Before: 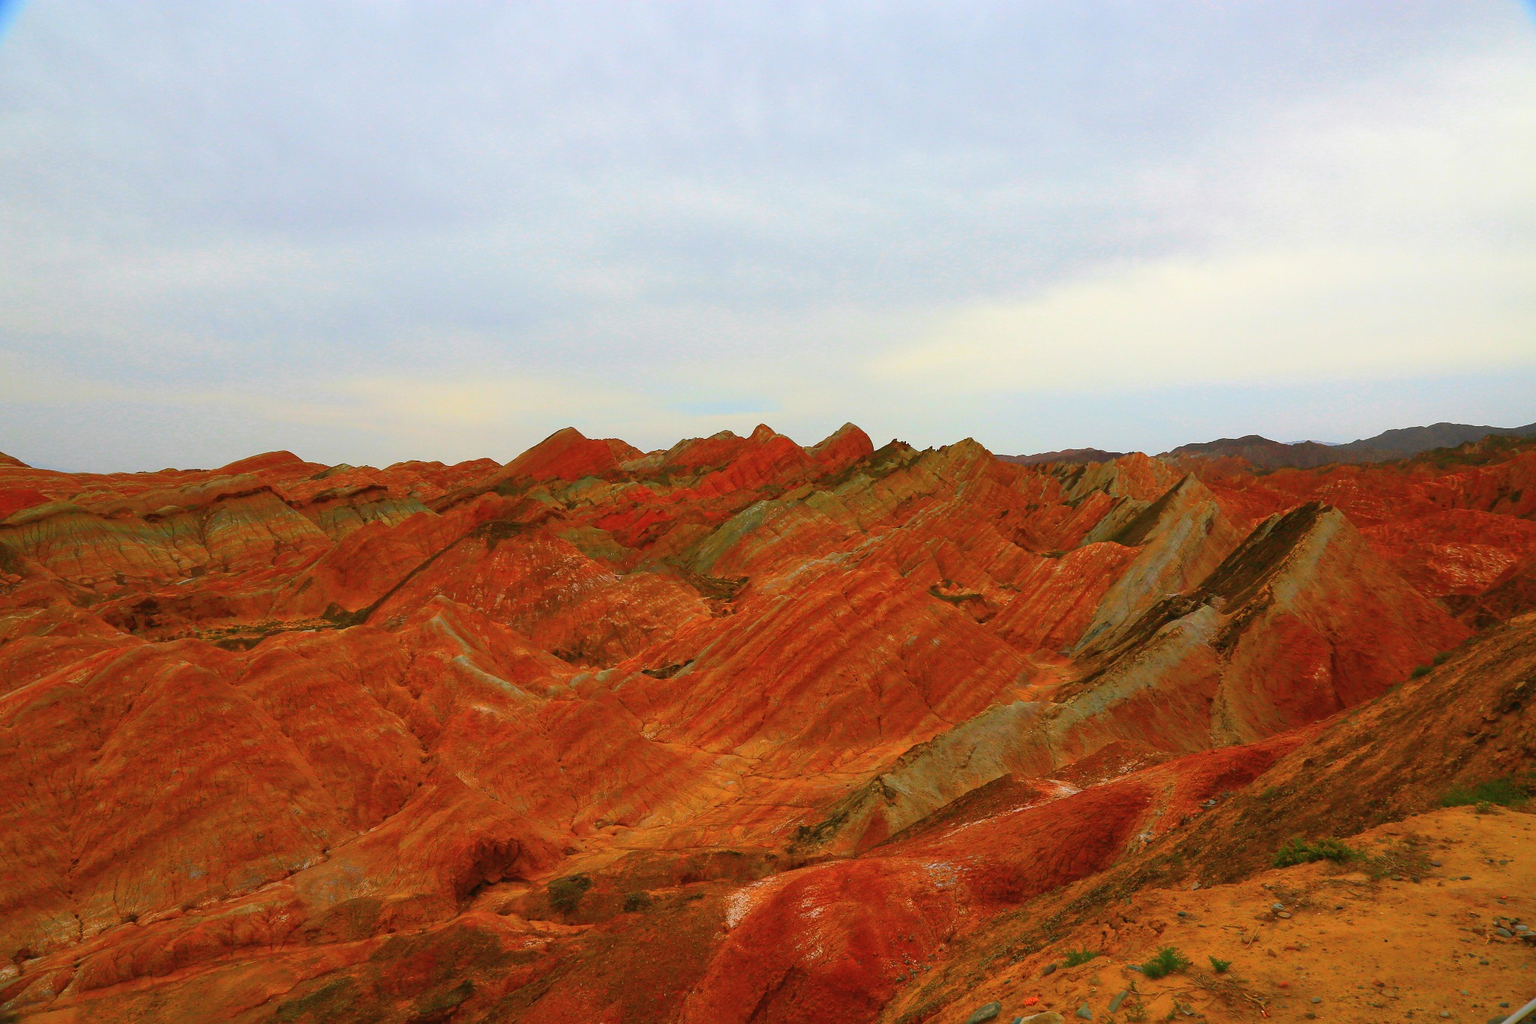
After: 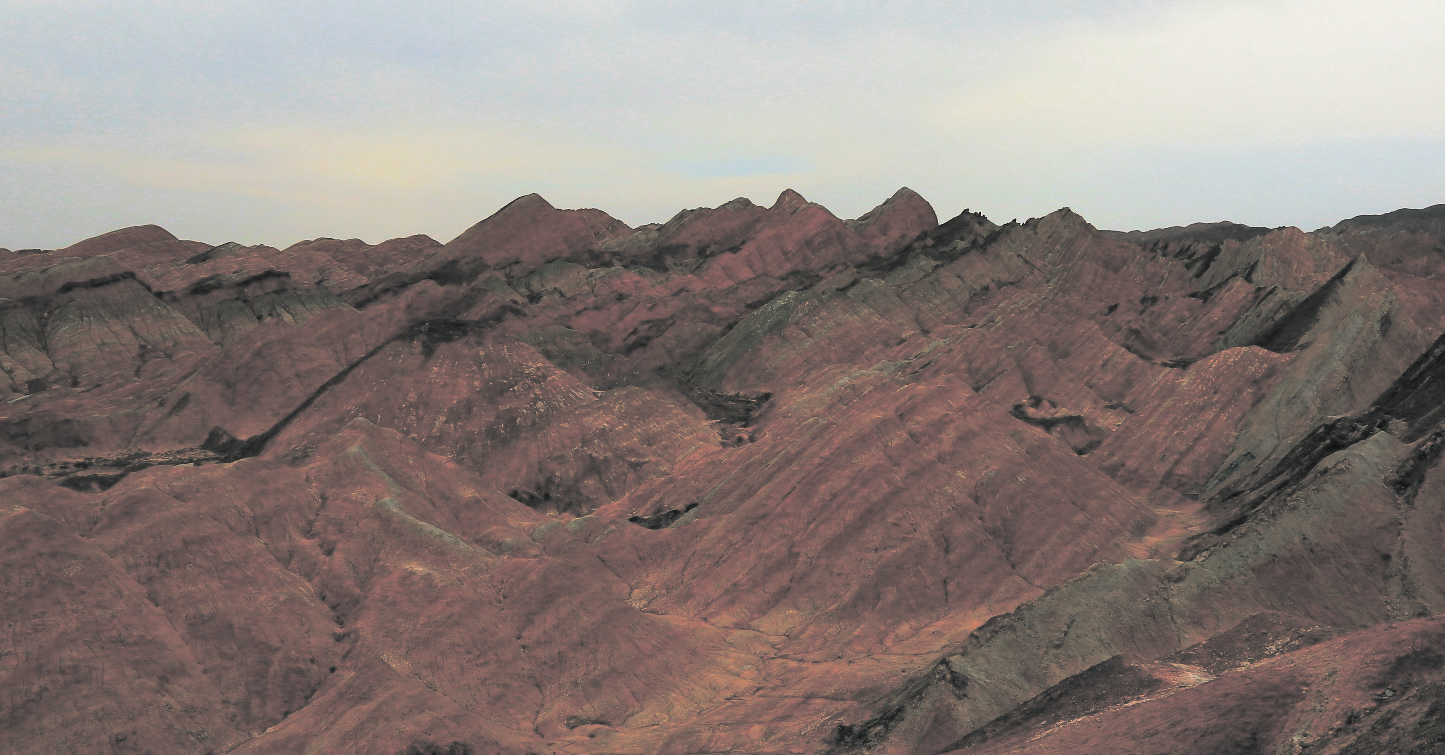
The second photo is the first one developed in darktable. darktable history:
split-toning: shadows › hue 190.8°, shadows › saturation 0.05, highlights › hue 54°, highlights › saturation 0.05, compress 0%
crop: left 11.123%, top 27.61%, right 18.3%, bottom 17.034%
